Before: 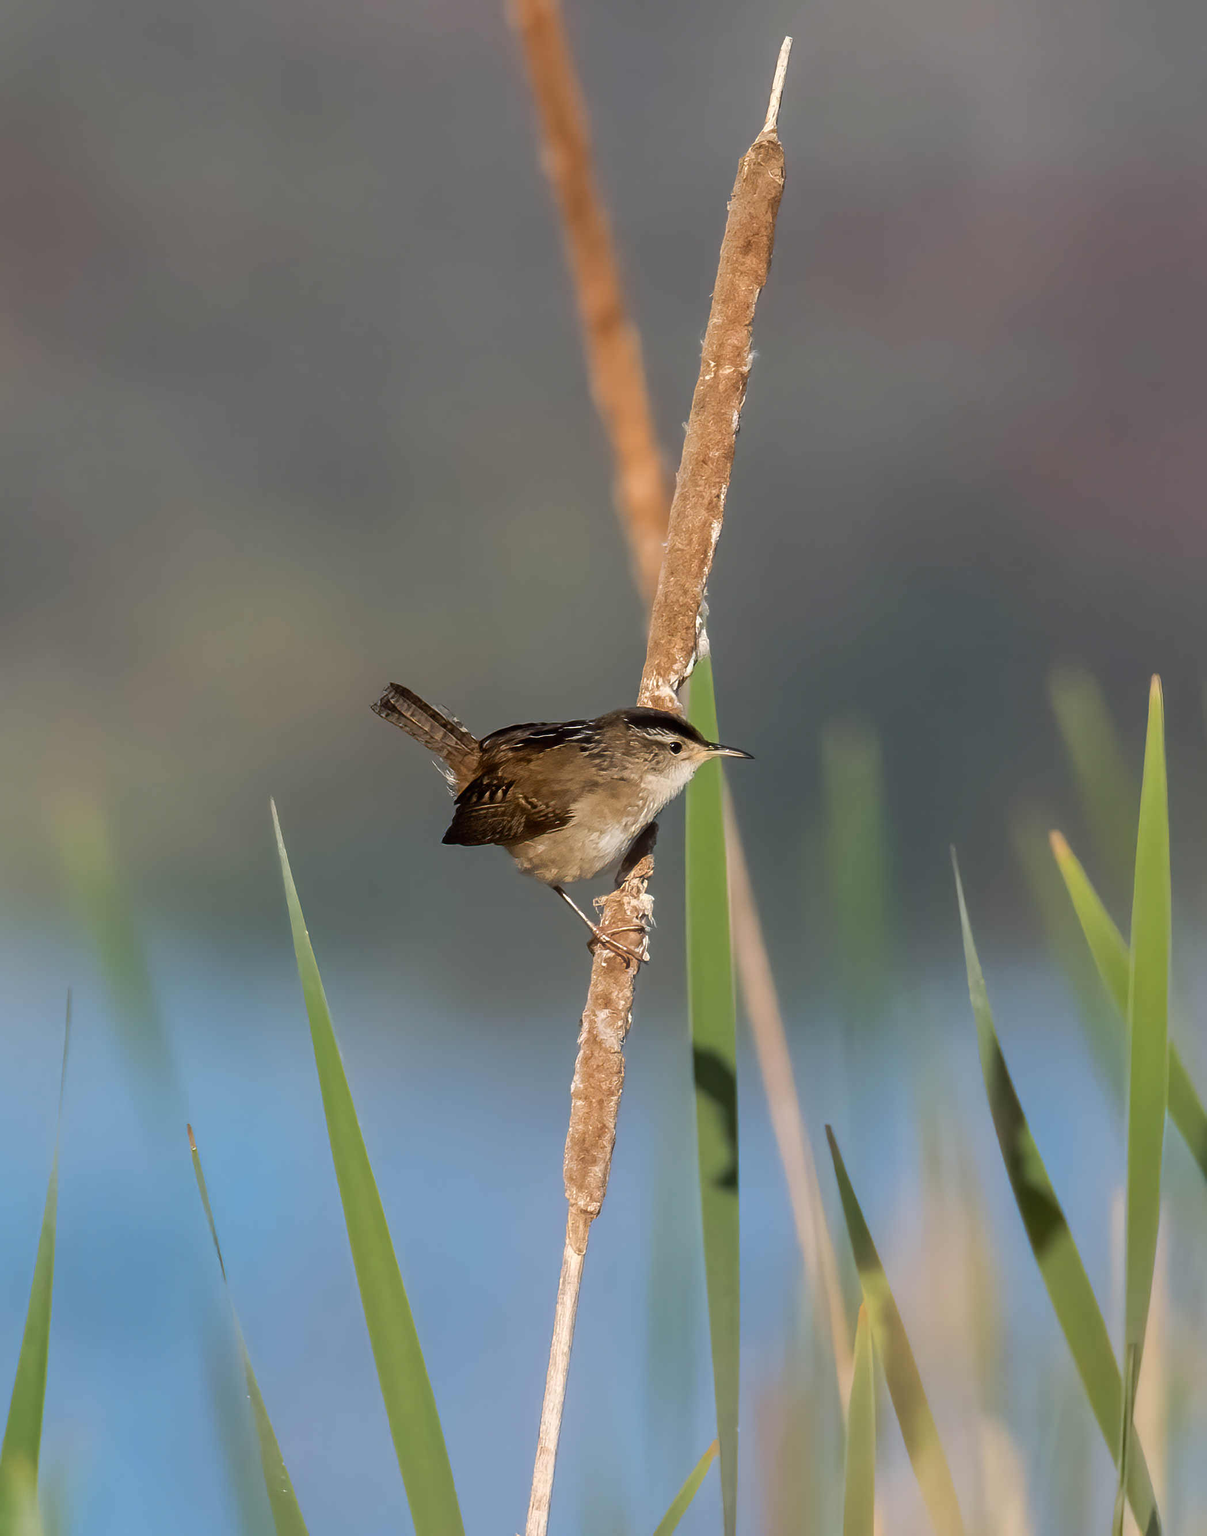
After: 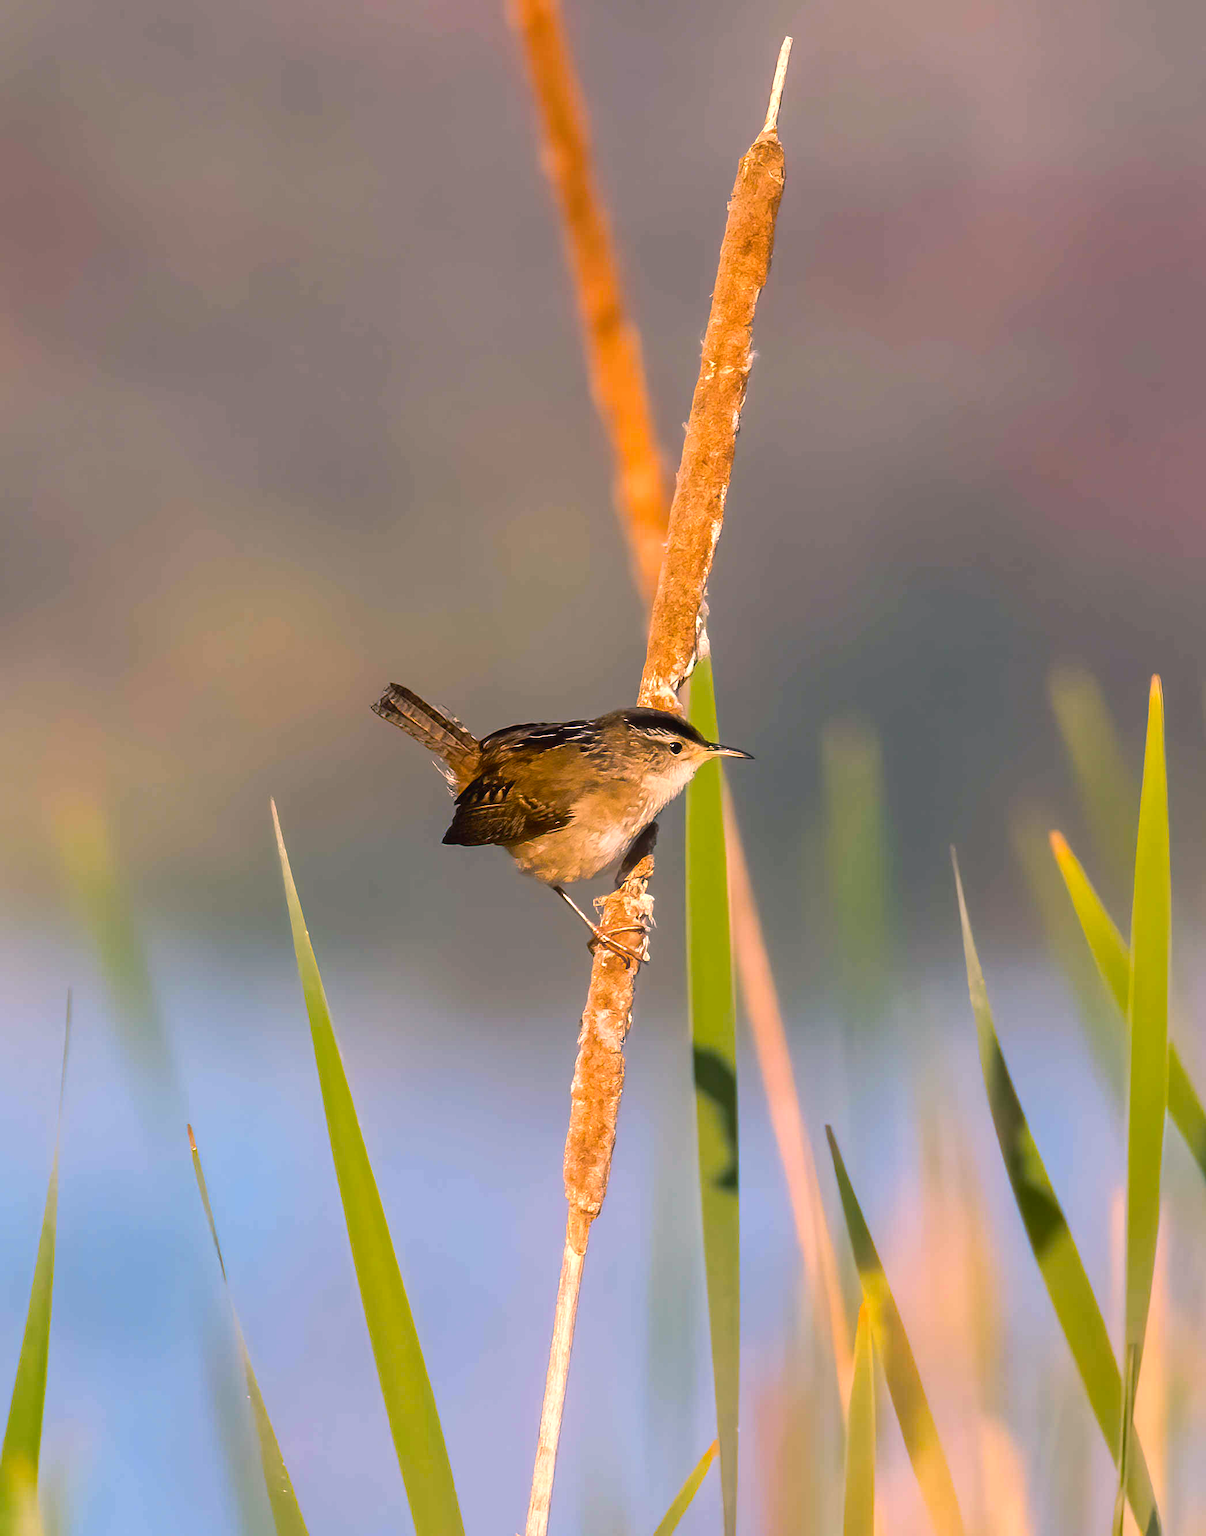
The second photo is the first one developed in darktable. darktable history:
exposure: black level correction -0.002, exposure 0.535 EV, compensate highlight preservation false
color balance rgb: highlights gain › chroma 4.442%, highlights gain › hue 33.74°, perceptual saturation grading › global saturation 41.638%
